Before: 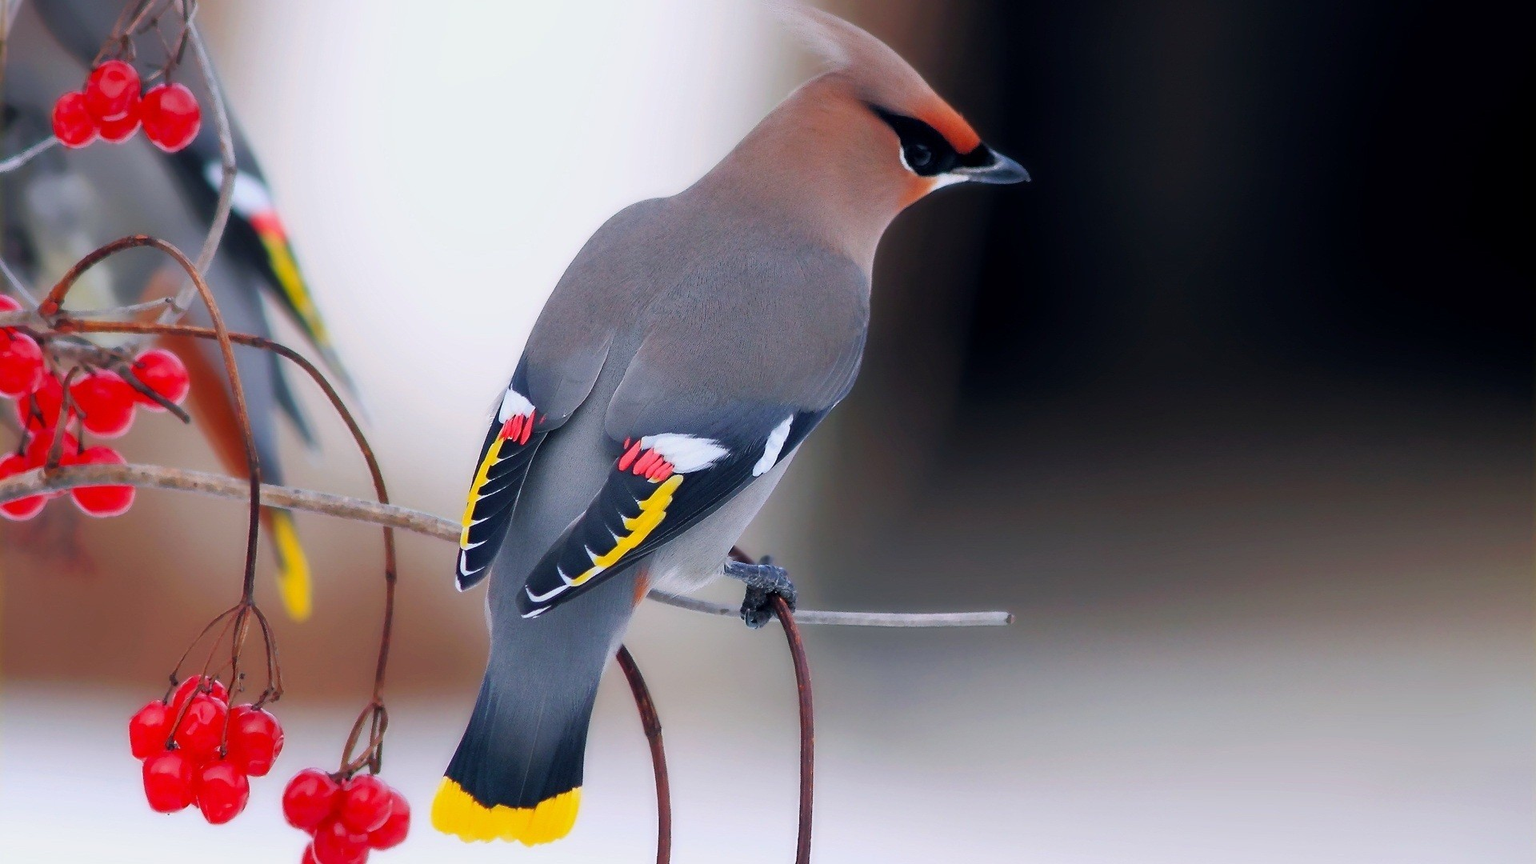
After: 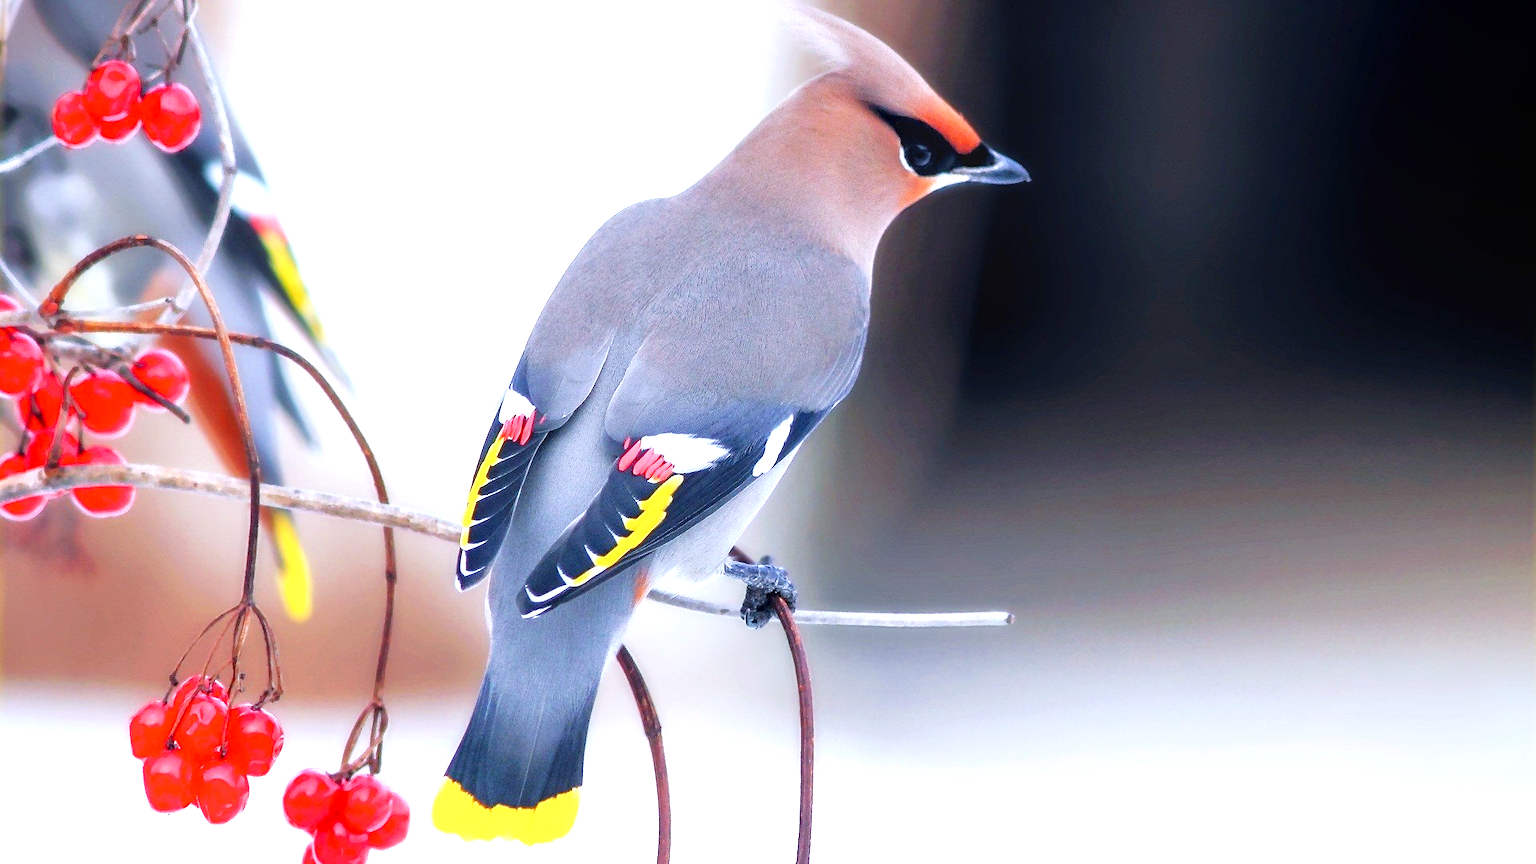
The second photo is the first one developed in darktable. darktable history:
local contrast: on, module defaults
exposure: exposure 1.16 EV, compensate exposure bias true, compensate highlight preservation false
white balance: red 0.954, blue 1.079
tone equalizer: -8 EV -0.55 EV
tone curve: curves: ch0 [(0, 0) (0.004, 0.002) (0.02, 0.013) (0.218, 0.218) (0.664, 0.718) (0.832, 0.873) (1, 1)], preserve colors none
